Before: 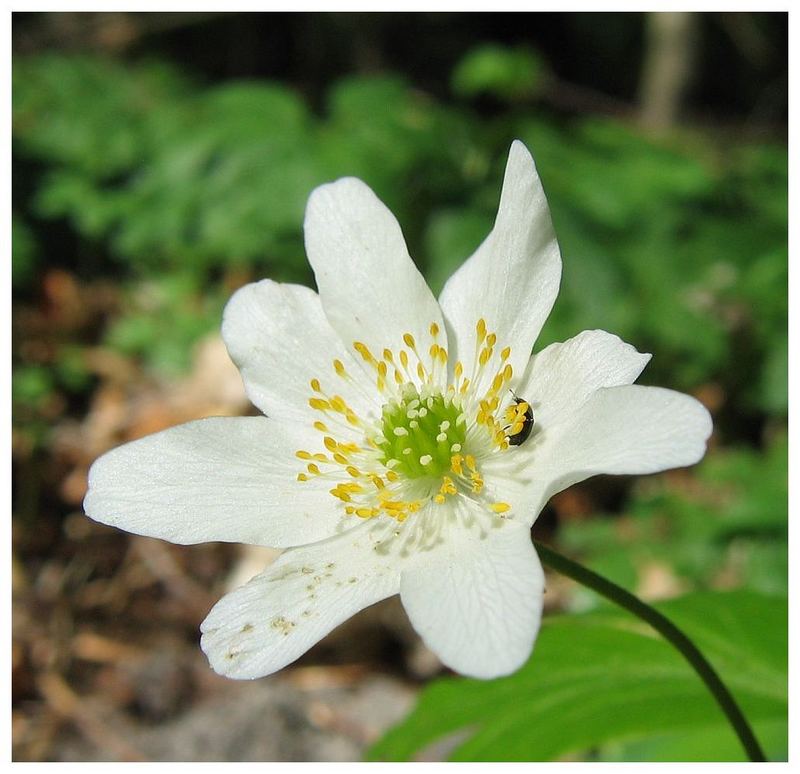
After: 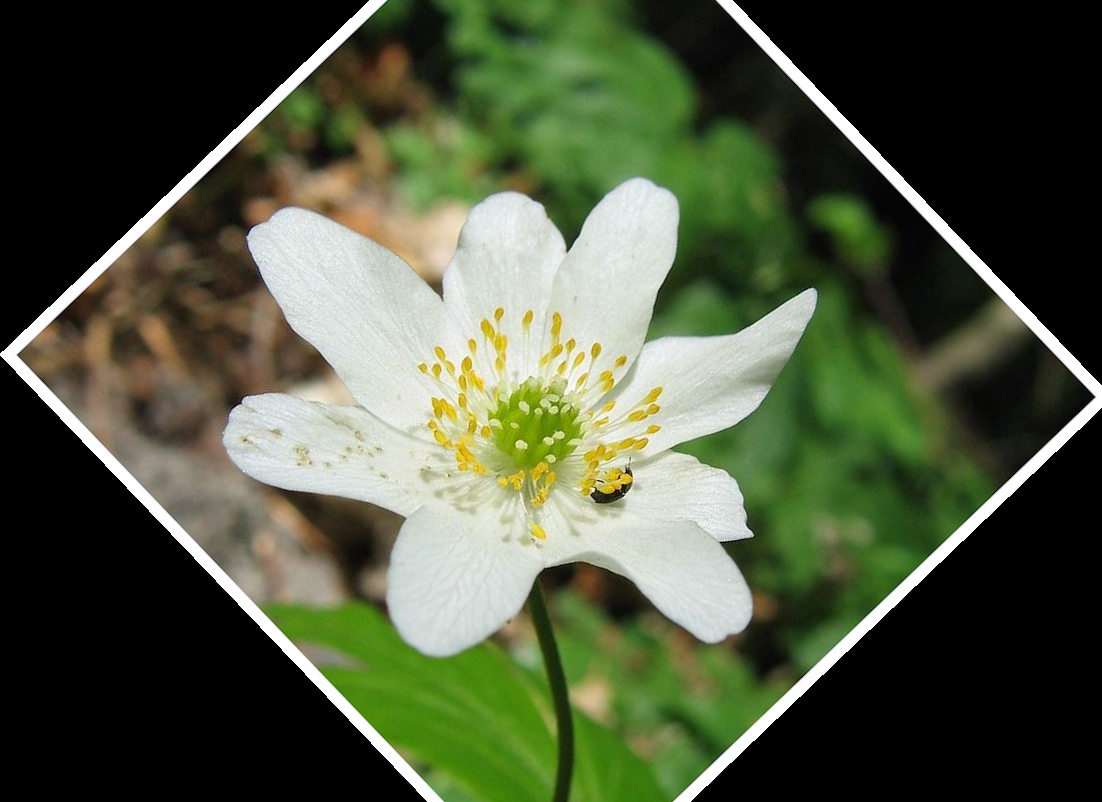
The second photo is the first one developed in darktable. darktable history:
white balance: red 1.004, blue 1.024
crop and rotate: angle -46.26°, top 16.234%, right 0.912%, bottom 11.704%
